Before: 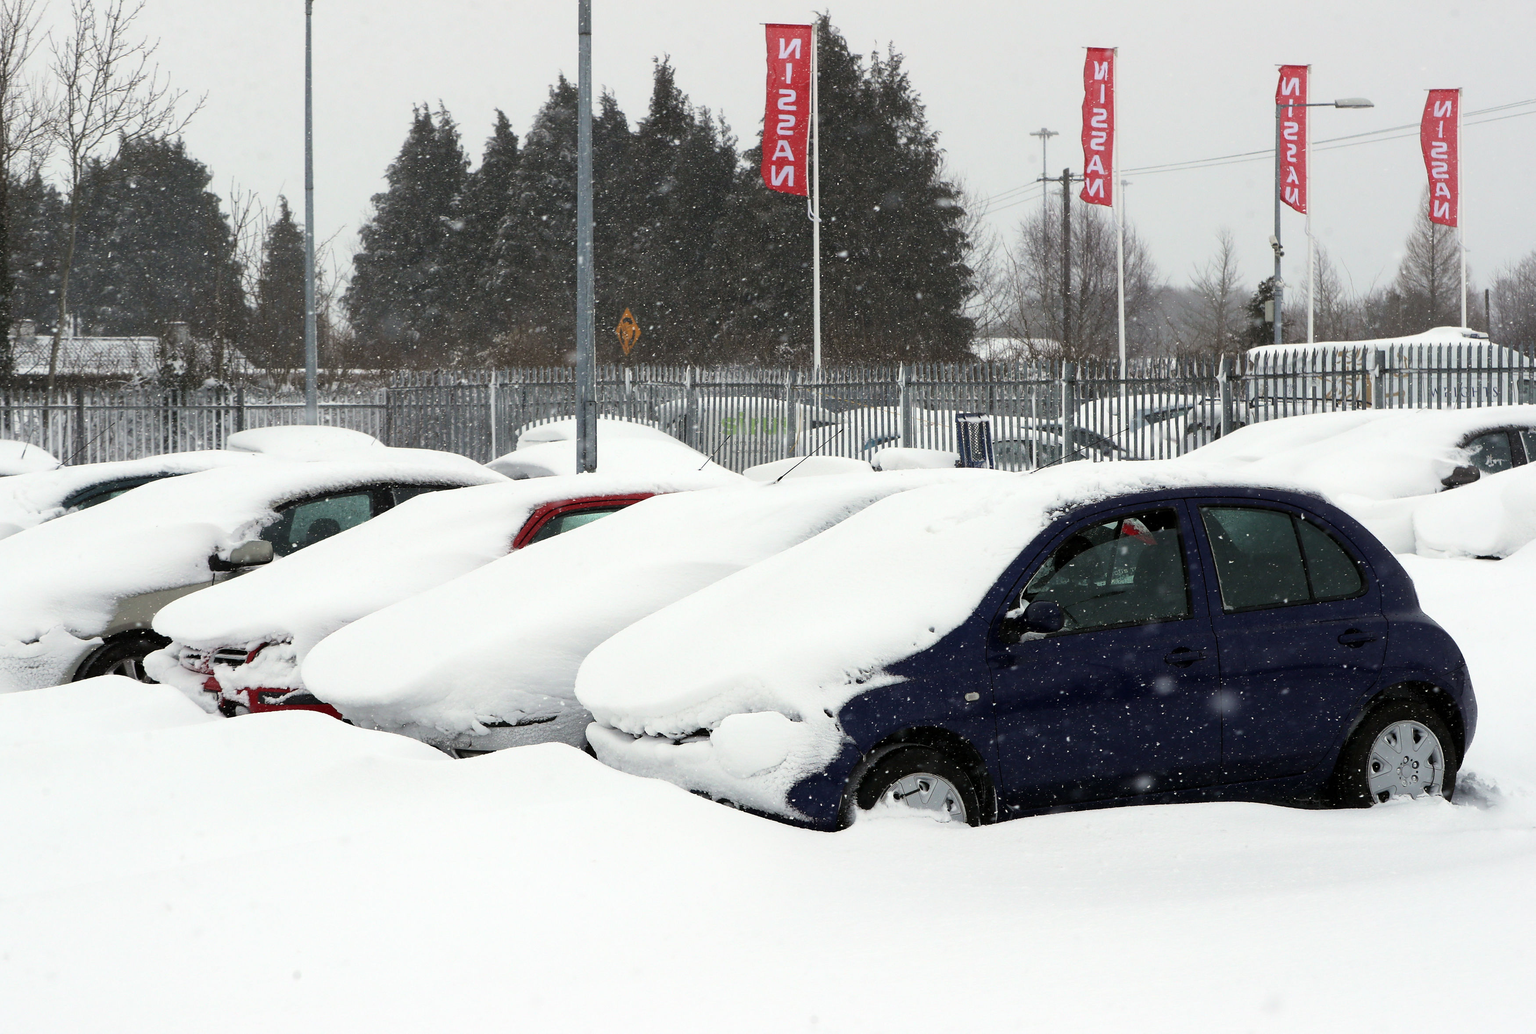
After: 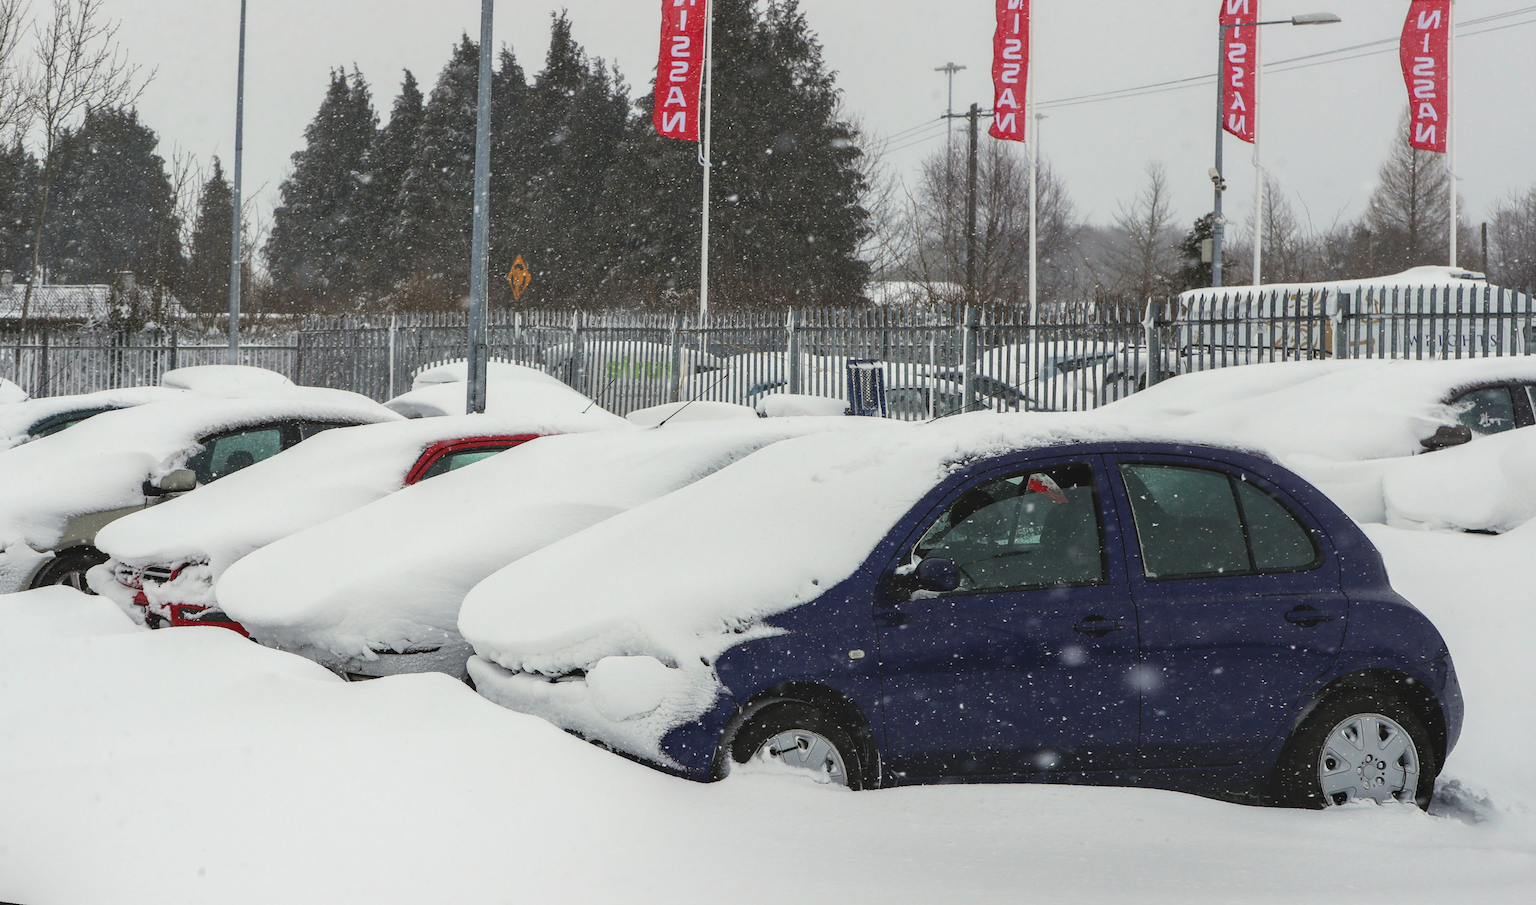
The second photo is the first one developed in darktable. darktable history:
rotate and perspective: rotation 1.69°, lens shift (vertical) -0.023, lens shift (horizontal) -0.291, crop left 0.025, crop right 0.988, crop top 0.092, crop bottom 0.842
lowpass: radius 0.1, contrast 0.85, saturation 1.1, unbound 0
local contrast: highlights 25%, detail 130%
